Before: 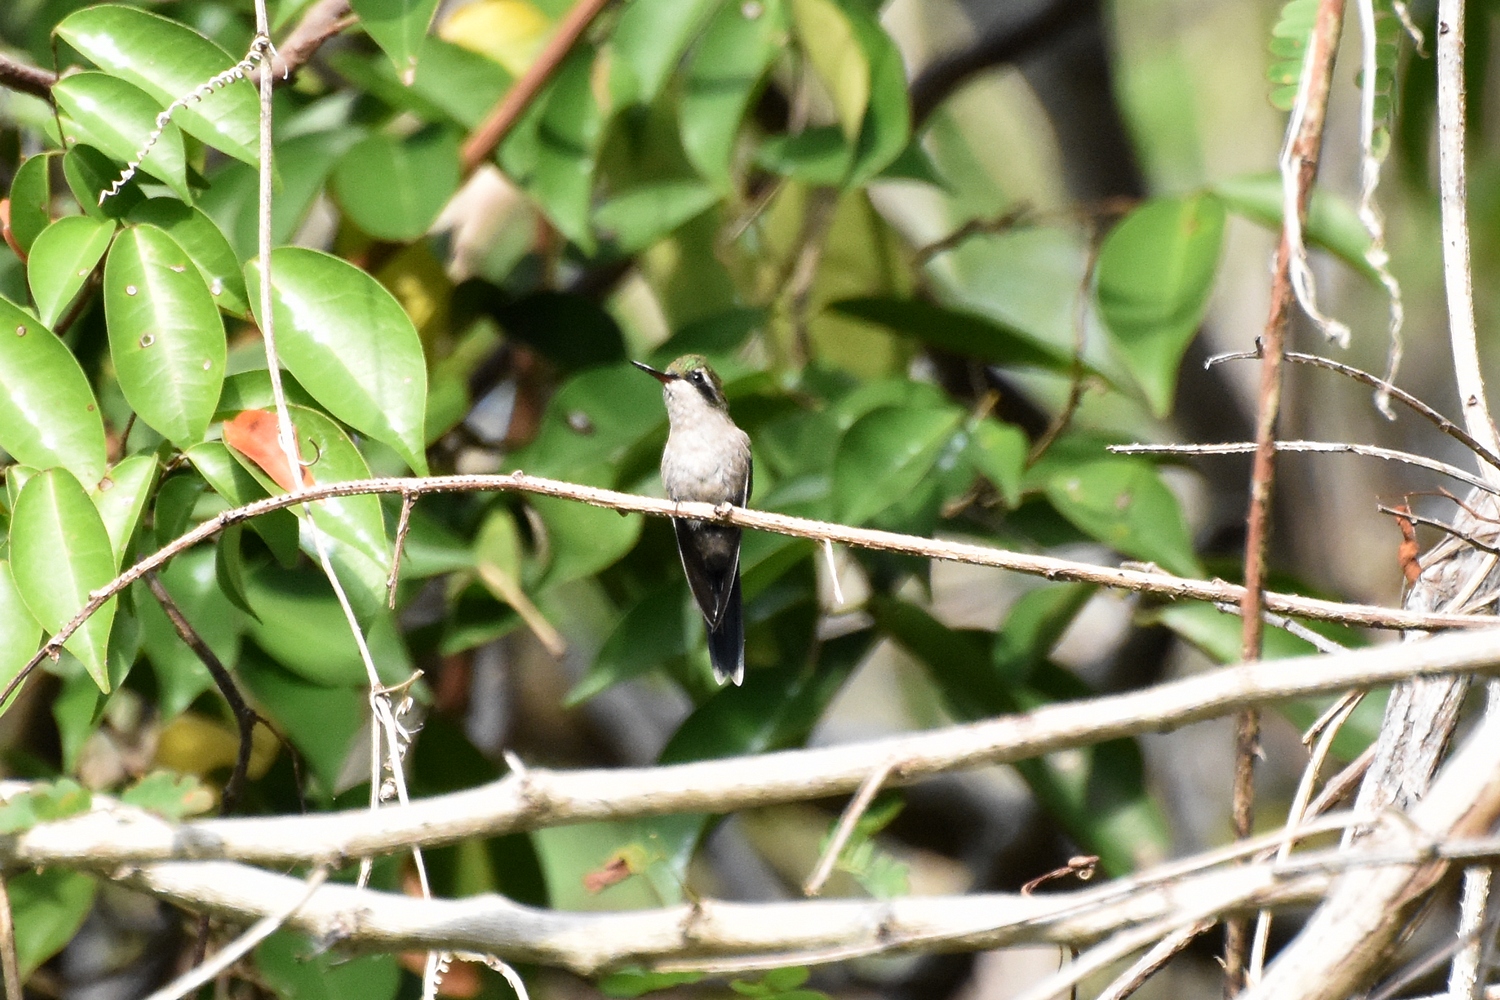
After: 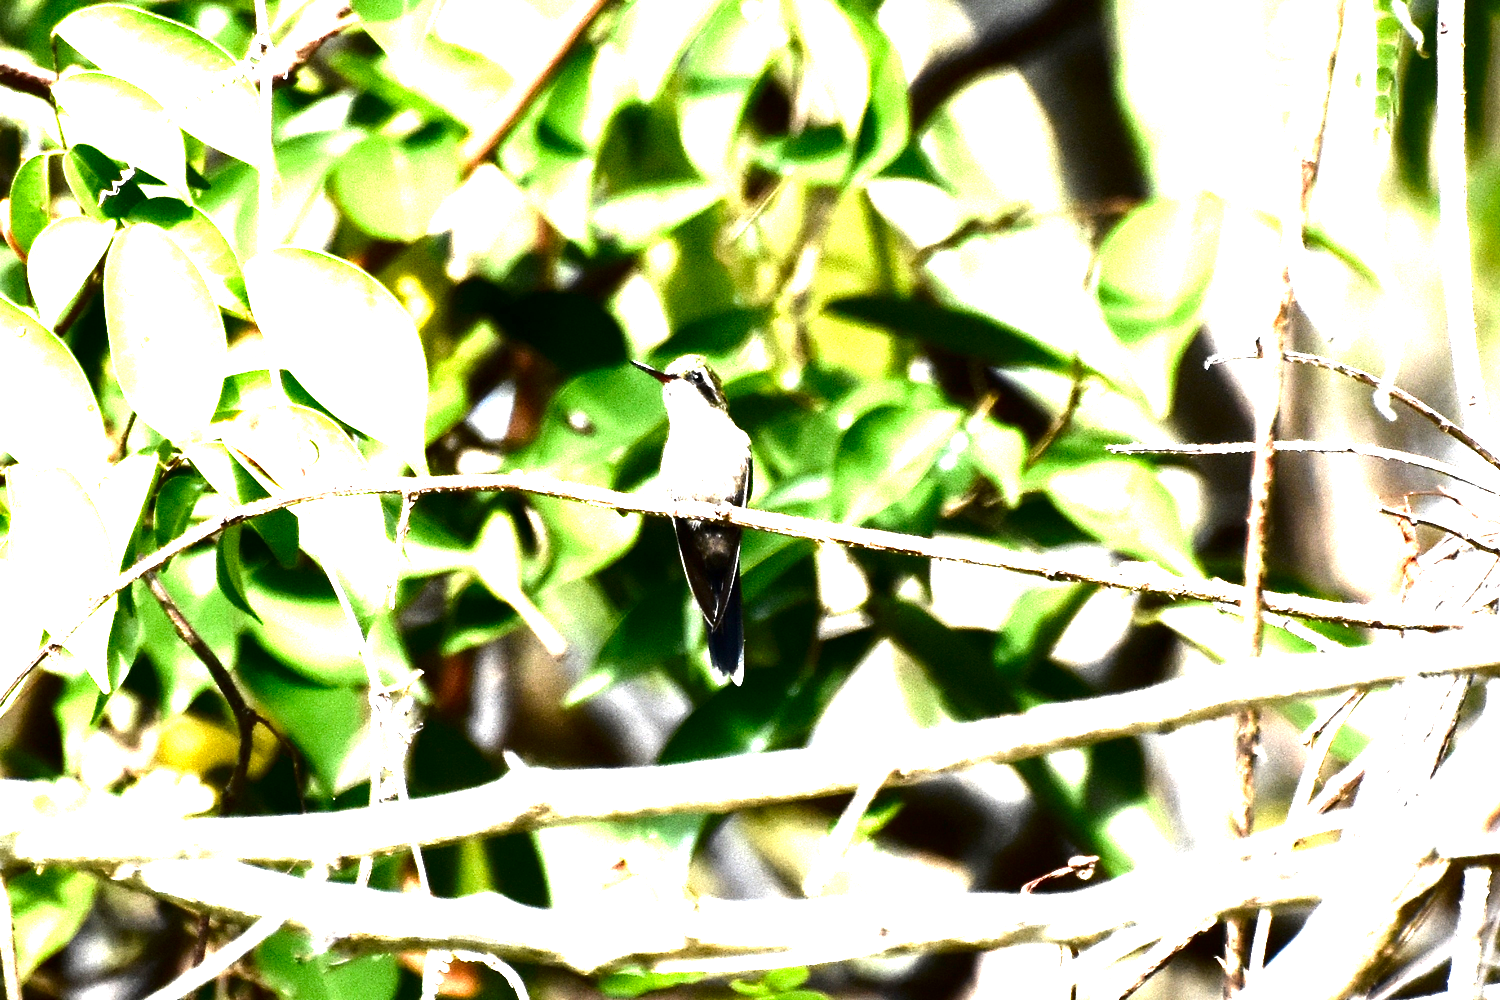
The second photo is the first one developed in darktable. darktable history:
exposure: black level correction 0, exposure 2.12 EV, compensate highlight preservation false
levels: white 99.98%, levels [0, 0.51, 1]
contrast brightness saturation: contrast 0.094, brightness -0.584, saturation 0.167
